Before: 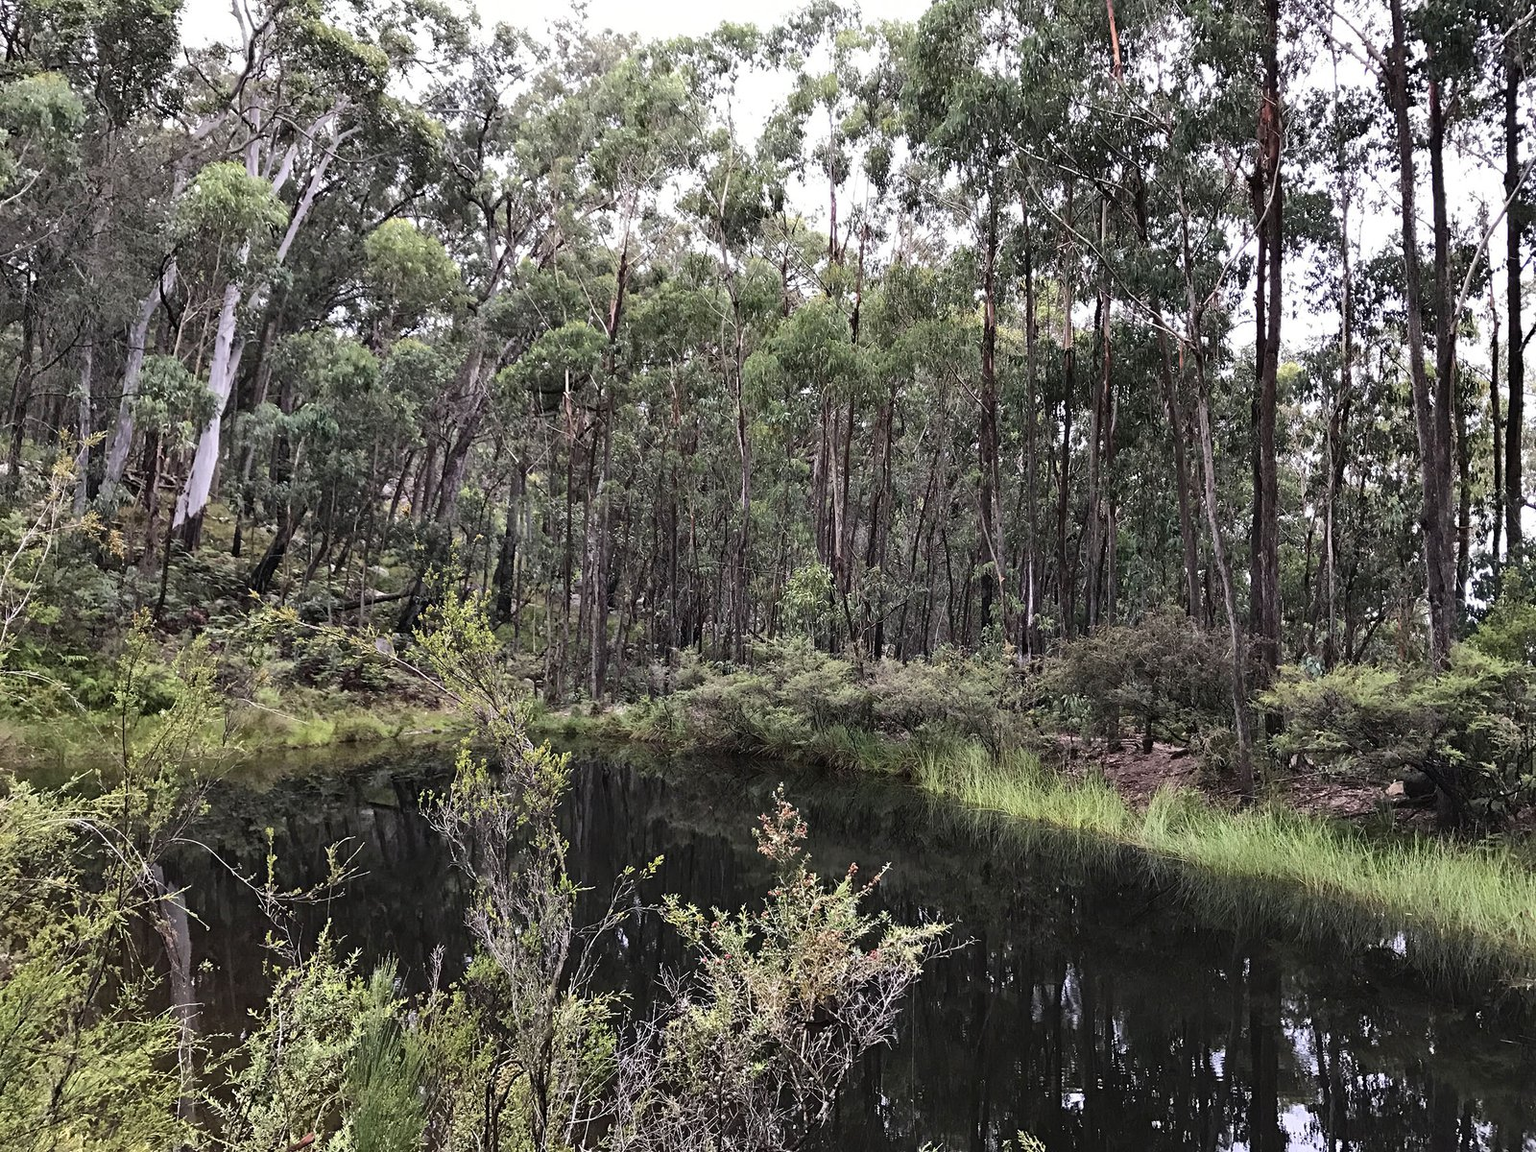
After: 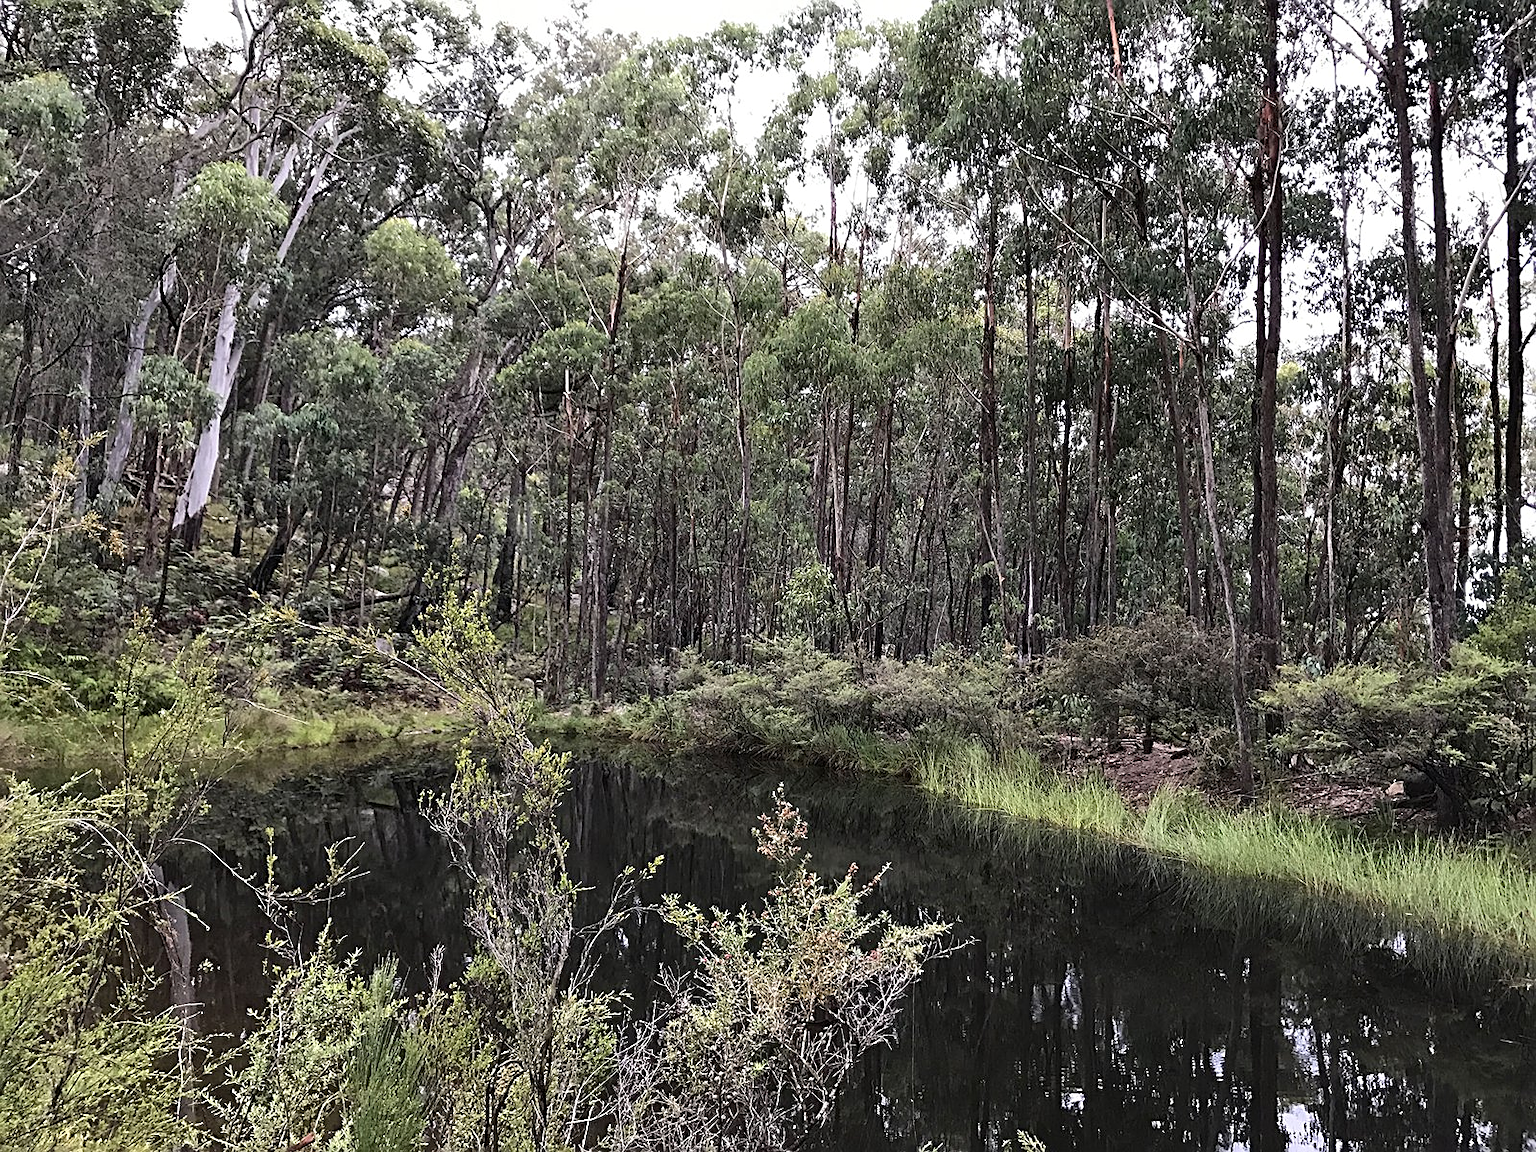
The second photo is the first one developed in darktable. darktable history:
tone equalizer: mask exposure compensation -0.512 EV
sharpen: on, module defaults
